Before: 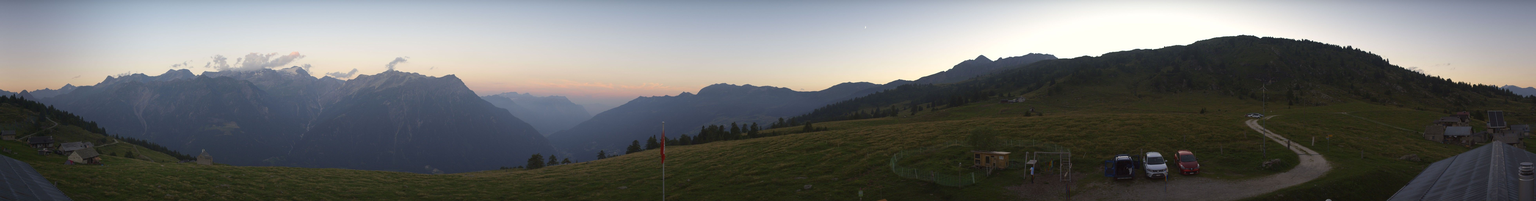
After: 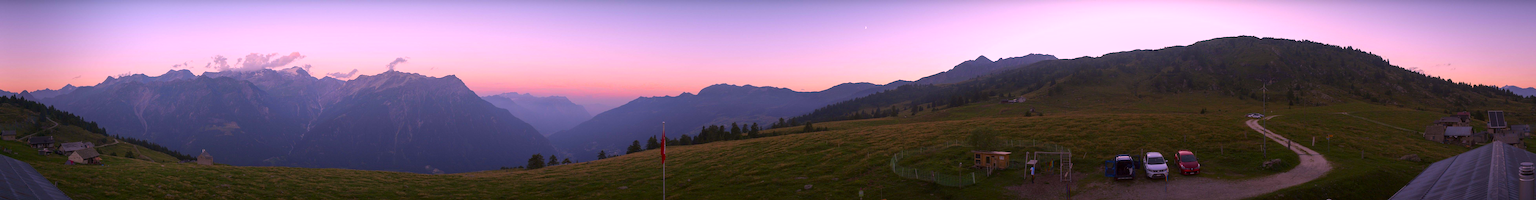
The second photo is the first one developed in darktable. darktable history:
color correction: highlights a* 19.16, highlights b* -11.41, saturation 1.67
local contrast: detail 130%
